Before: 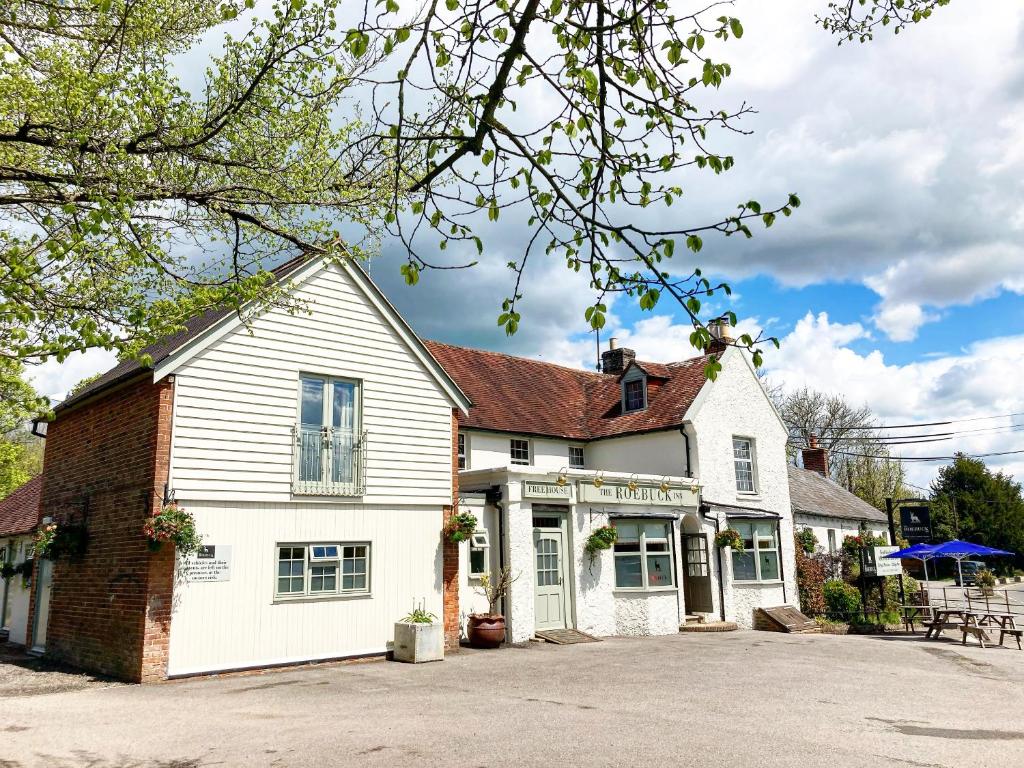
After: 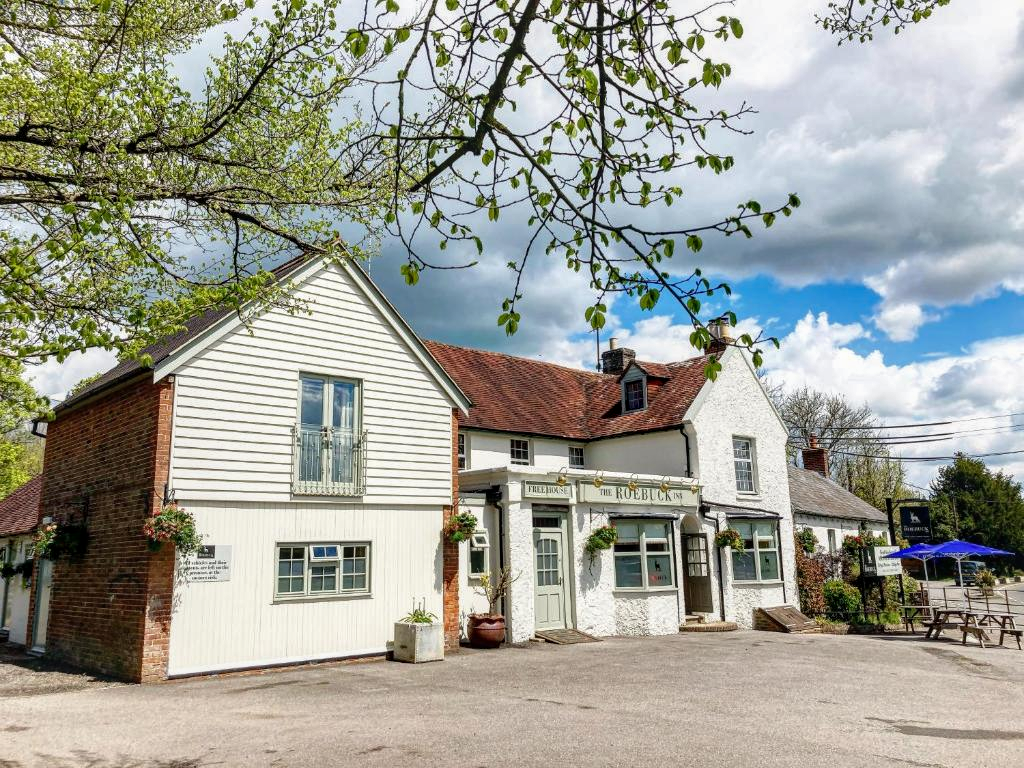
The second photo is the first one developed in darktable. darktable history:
local contrast: on, module defaults
shadows and highlights: shadows -20.61, white point adjustment -1.96, highlights -35.06, highlights color adjustment 39.79%
